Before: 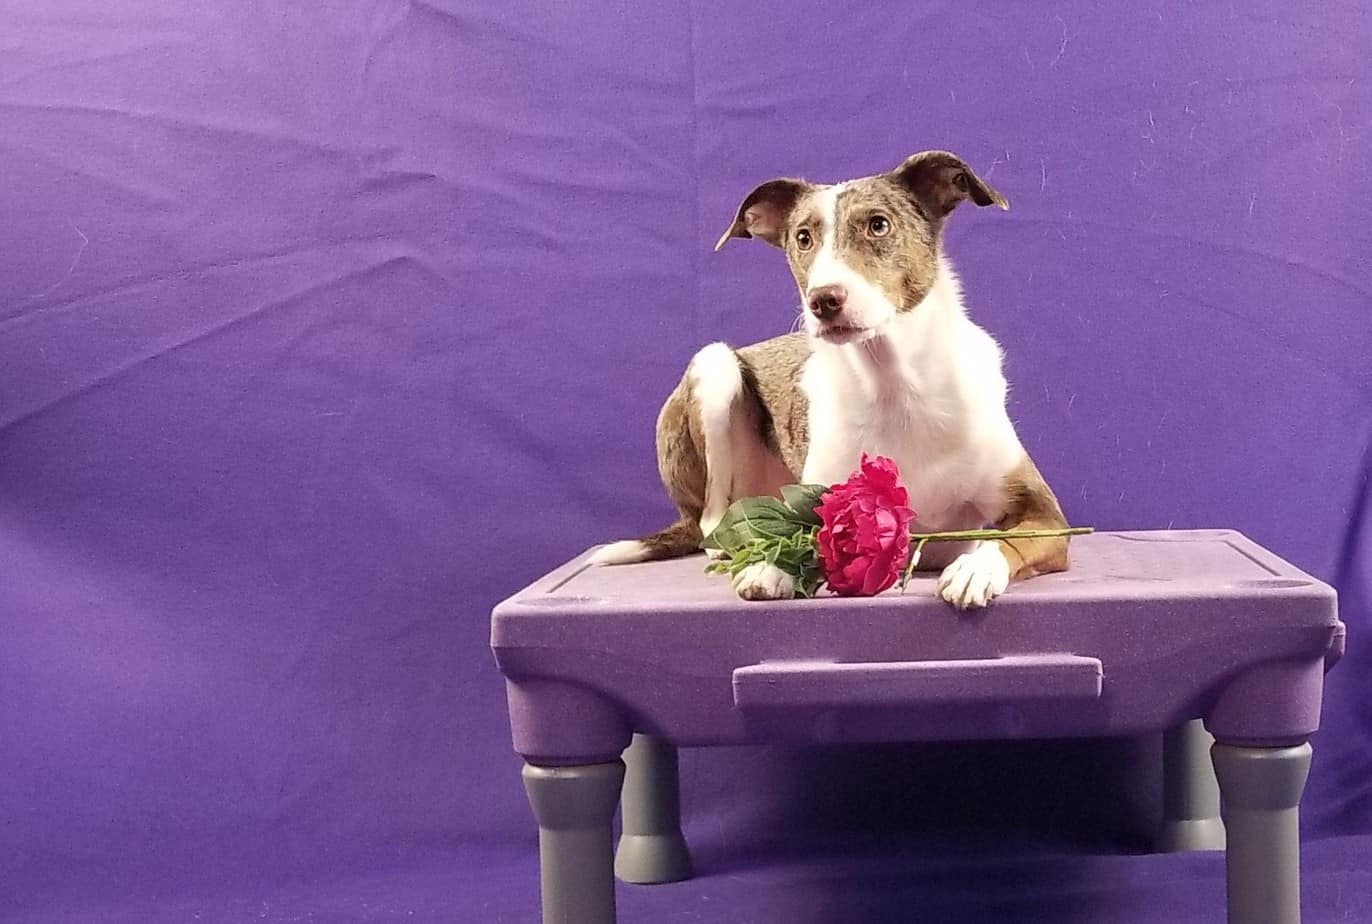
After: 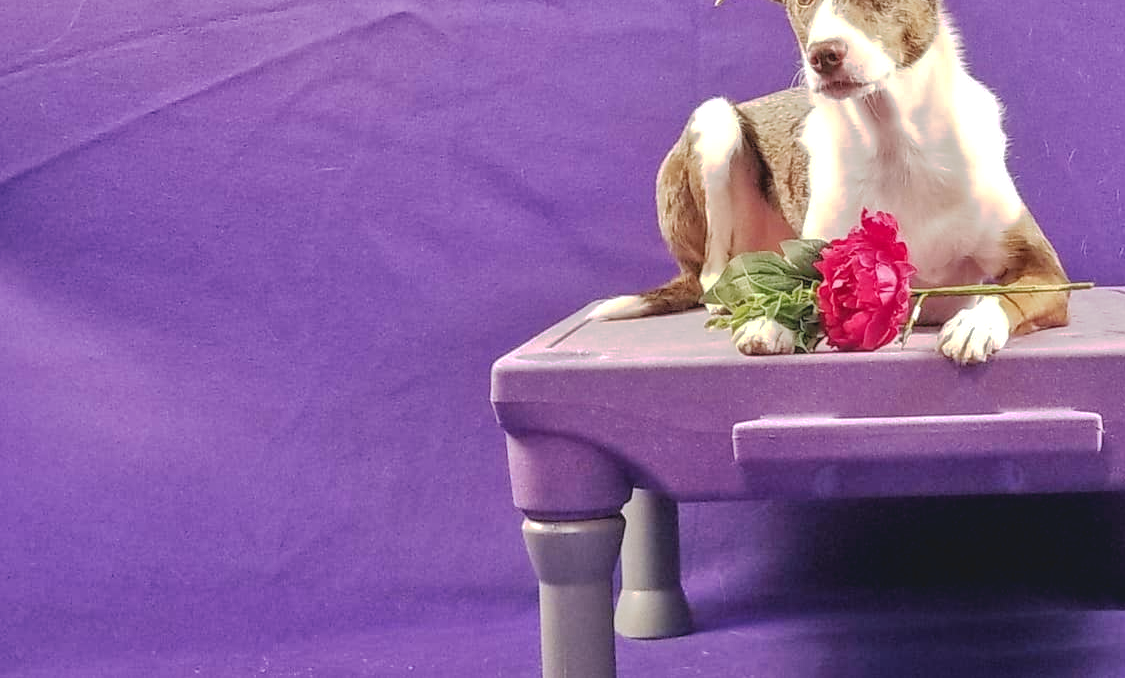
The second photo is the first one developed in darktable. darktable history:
tone equalizer: -7 EV 0.15 EV, -6 EV 0.6 EV, -5 EV 1.15 EV, -4 EV 1.33 EV, -3 EV 1.15 EV, -2 EV 0.6 EV, -1 EV 0.15 EV, mask exposure compensation -0.5 EV
crop: top 26.531%, right 17.959%
local contrast: on, module defaults
tone curve: curves: ch0 [(0, 0) (0.003, 0.096) (0.011, 0.096) (0.025, 0.098) (0.044, 0.099) (0.069, 0.106) (0.1, 0.128) (0.136, 0.153) (0.177, 0.186) (0.224, 0.218) (0.277, 0.265) (0.335, 0.316) (0.399, 0.374) (0.468, 0.445) (0.543, 0.526) (0.623, 0.605) (0.709, 0.681) (0.801, 0.758) (0.898, 0.819) (1, 1)], preserve colors none
